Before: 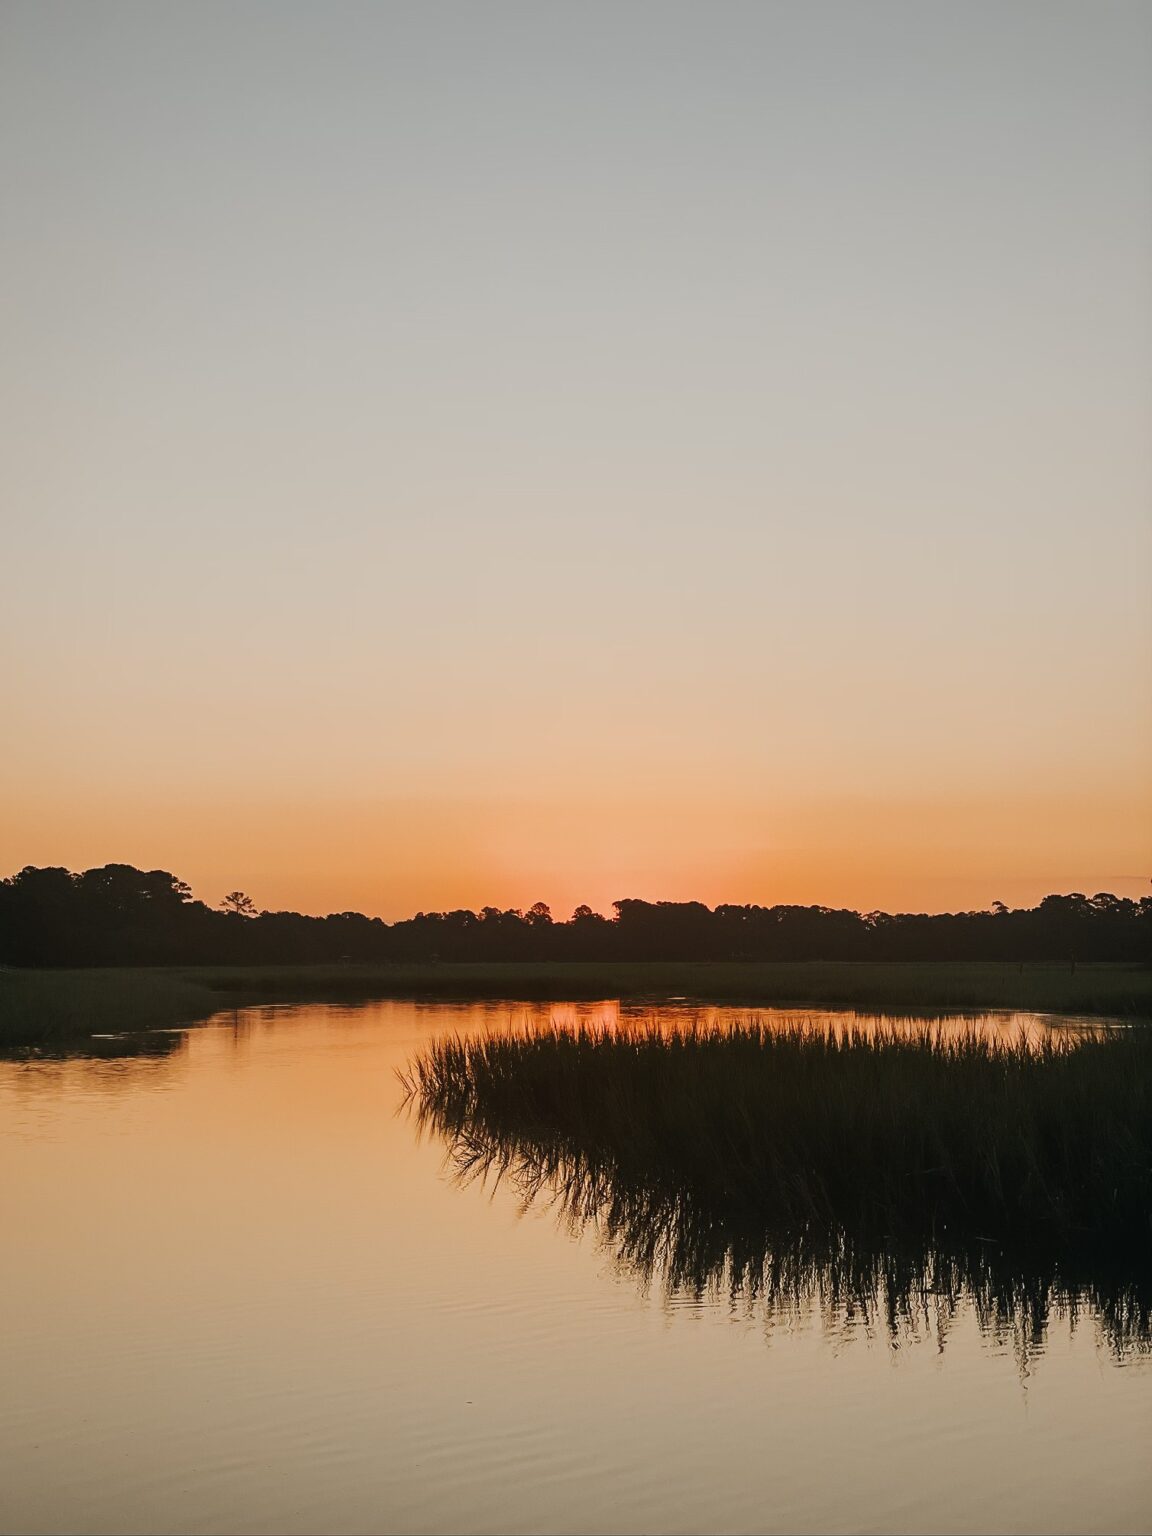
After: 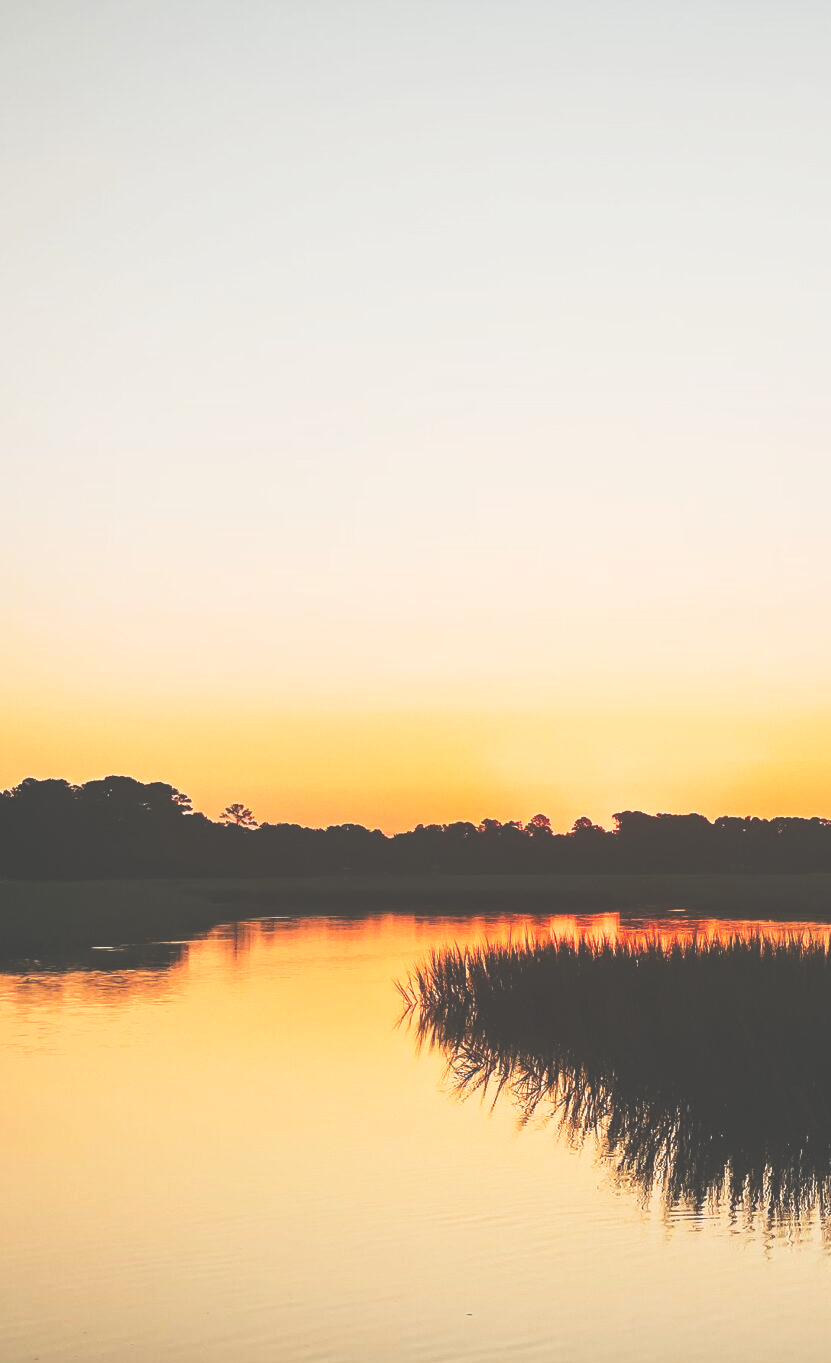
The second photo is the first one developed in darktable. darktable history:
exposure: black level correction -0.07, exposure 0.501 EV, compensate highlight preservation false
tone curve: curves: ch0 [(0, 0) (0.003, 0.007) (0.011, 0.01) (0.025, 0.016) (0.044, 0.025) (0.069, 0.036) (0.1, 0.052) (0.136, 0.073) (0.177, 0.103) (0.224, 0.135) (0.277, 0.177) (0.335, 0.233) (0.399, 0.303) (0.468, 0.376) (0.543, 0.469) (0.623, 0.581) (0.709, 0.723) (0.801, 0.863) (0.898, 0.938) (1, 1)], preserve colors none
crop: top 5.75%, right 27.862%, bottom 5.509%
